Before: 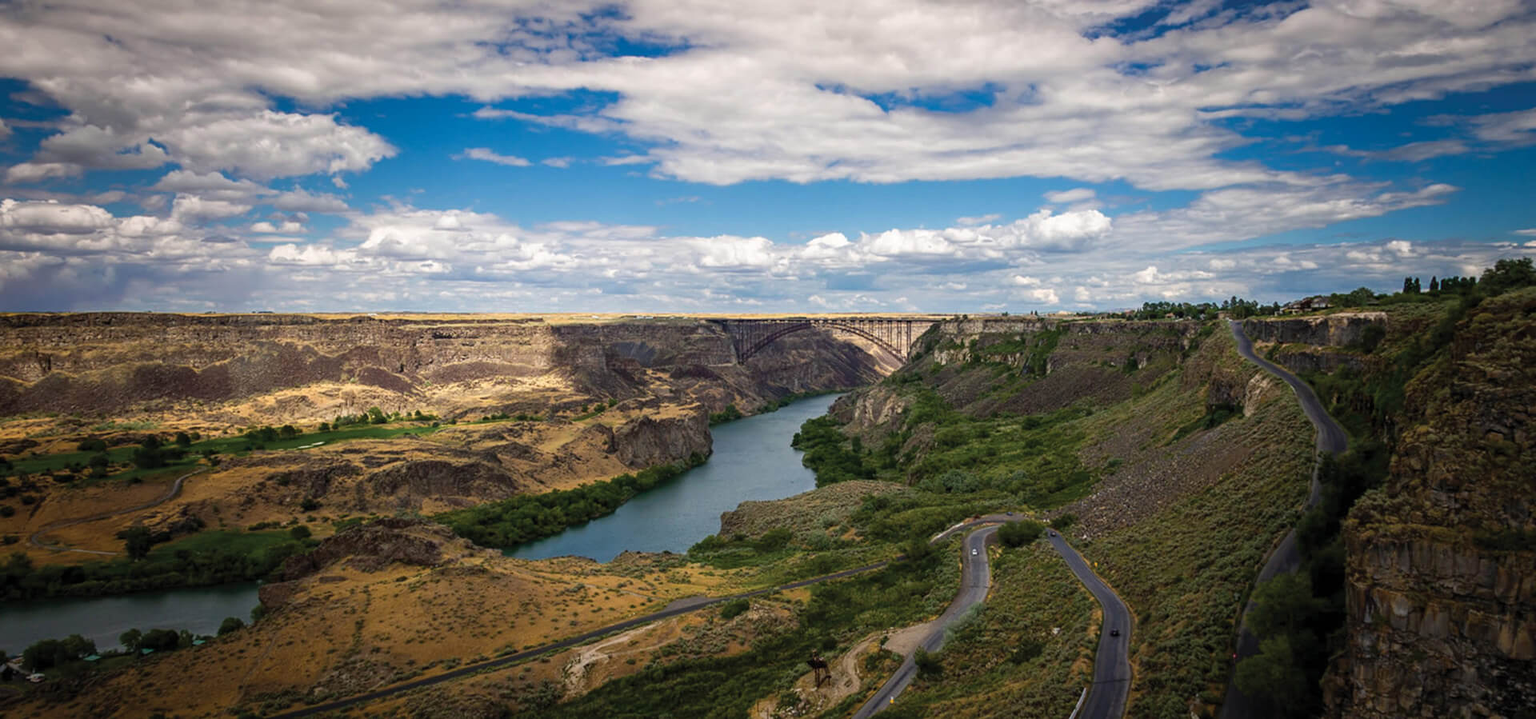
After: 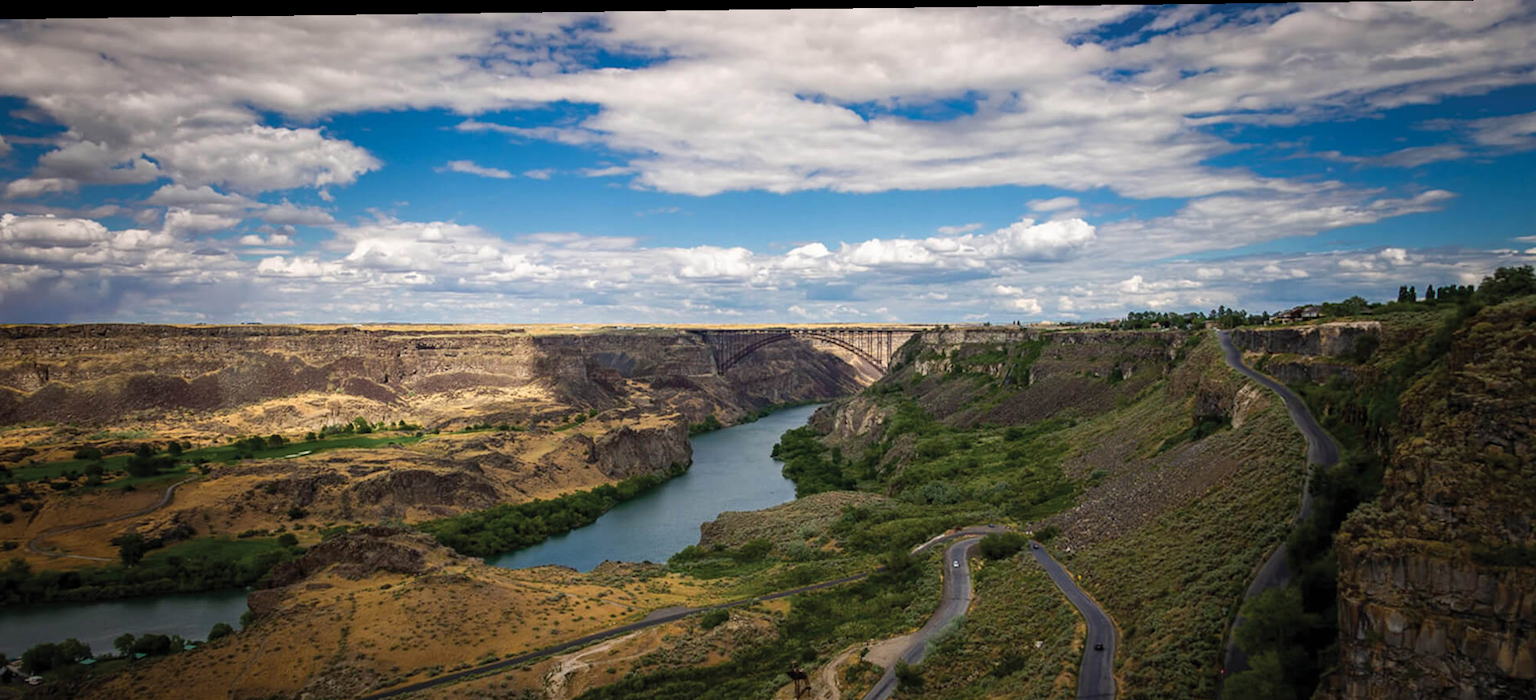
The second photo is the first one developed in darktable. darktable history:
crop and rotate: top 0%, bottom 5.097%
rotate and perspective: lens shift (horizontal) -0.055, automatic cropping off
